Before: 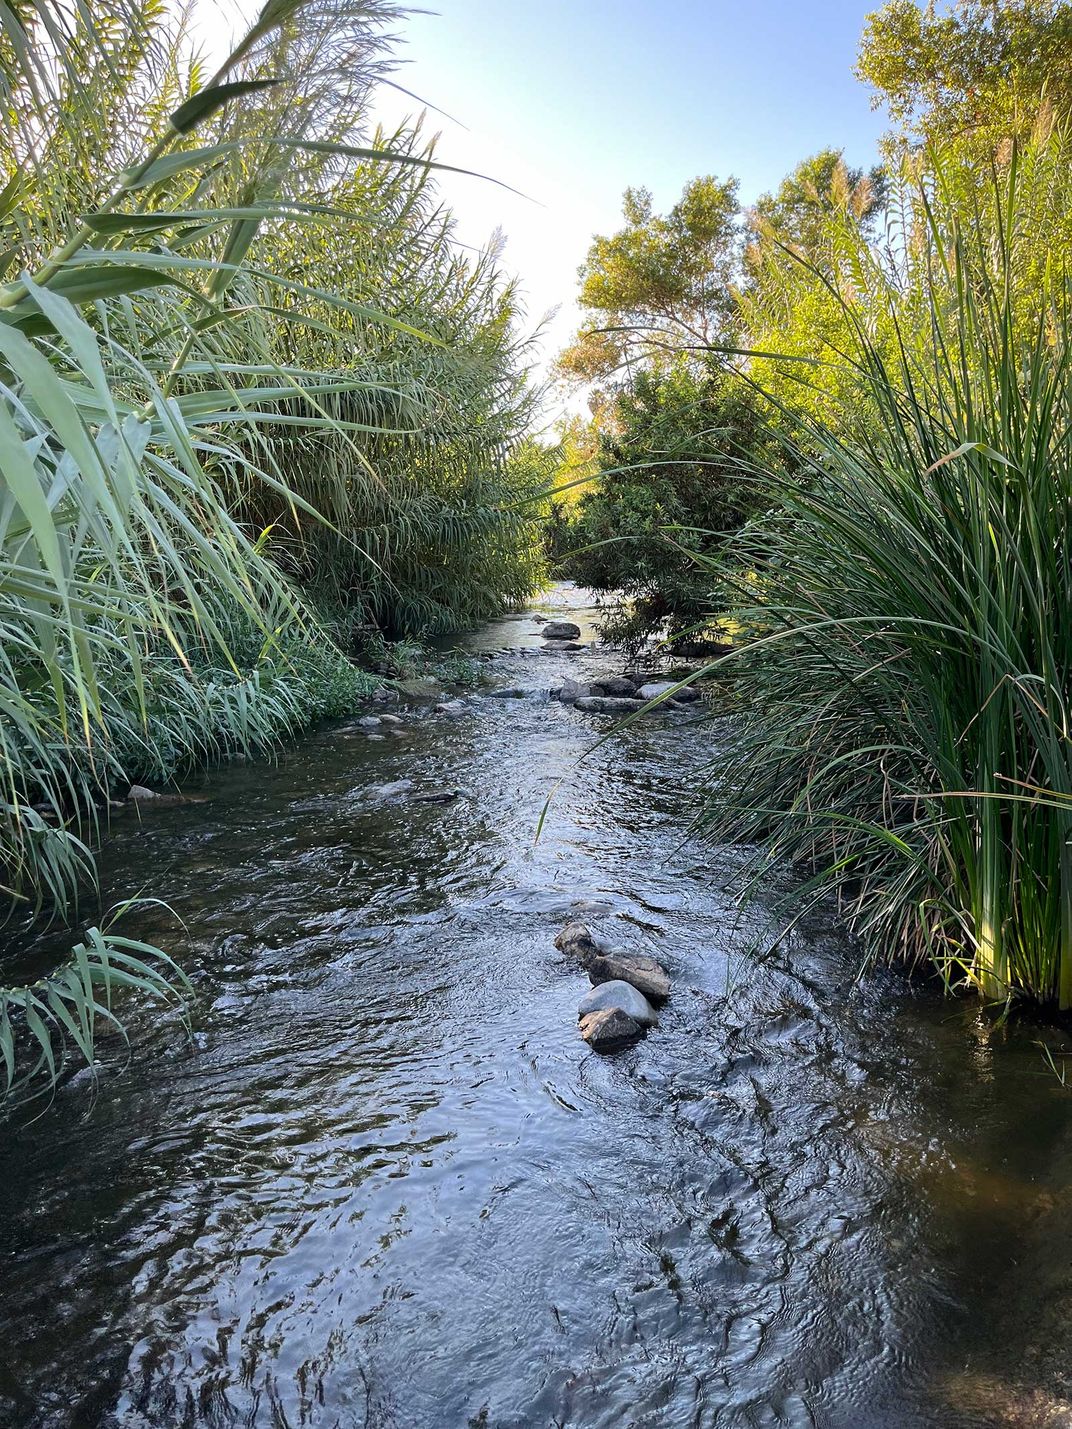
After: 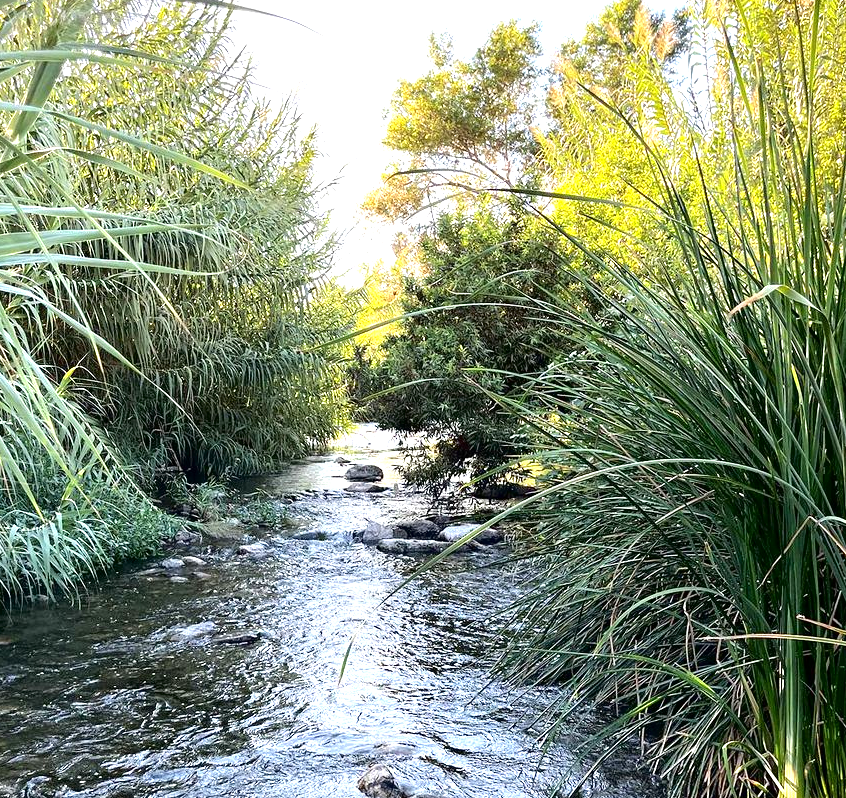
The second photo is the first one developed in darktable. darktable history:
crop: left 18.424%, top 11.1%, right 2.576%, bottom 32.987%
exposure: exposure 1.094 EV, compensate exposure bias true, compensate highlight preservation false
tone curve: curves: ch0 [(0, 0) (0.003, 0.003) (0.011, 0.003) (0.025, 0.007) (0.044, 0.014) (0.069, 0.02) (0.1, 0.03) (0.136, 0.054) (0.177, 0.099) (0.224, 0.156) (0.277, 0.227) (0.335, 0.302) (0.399, 0.375) (0.468, 0.456) (0.543, 0.54) (0.623, 0.625) (0.709, 0.717) (0.801, 0.807) (0.898, 0.895) (1, 1)], color space Lab, independent channels, preserve colors none
